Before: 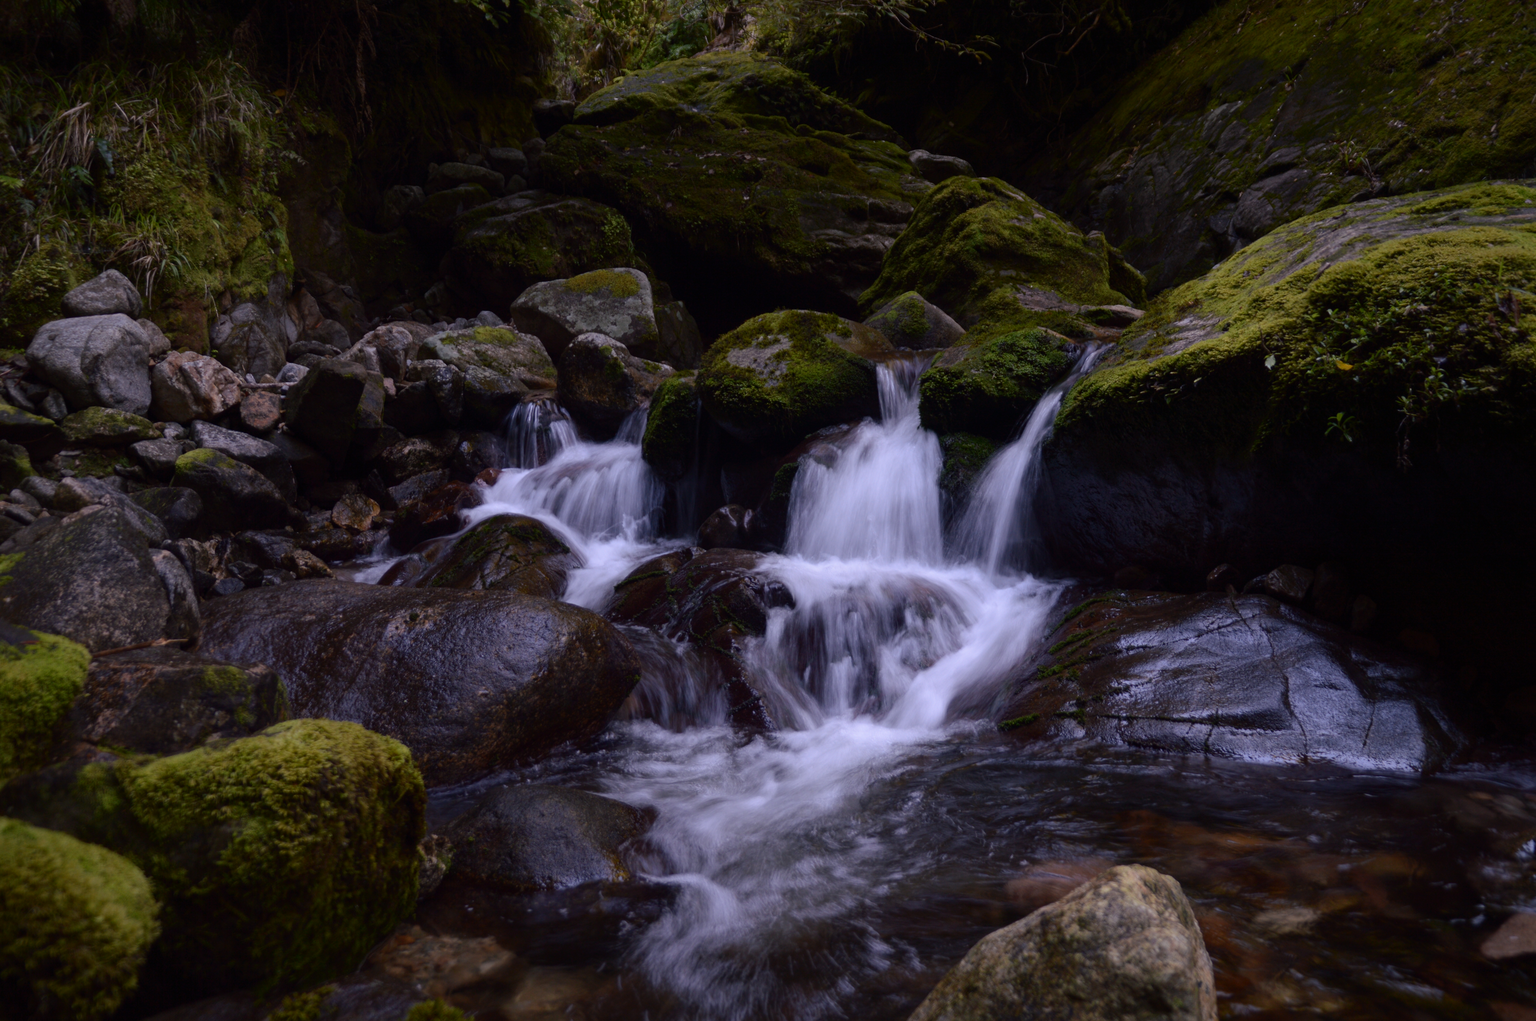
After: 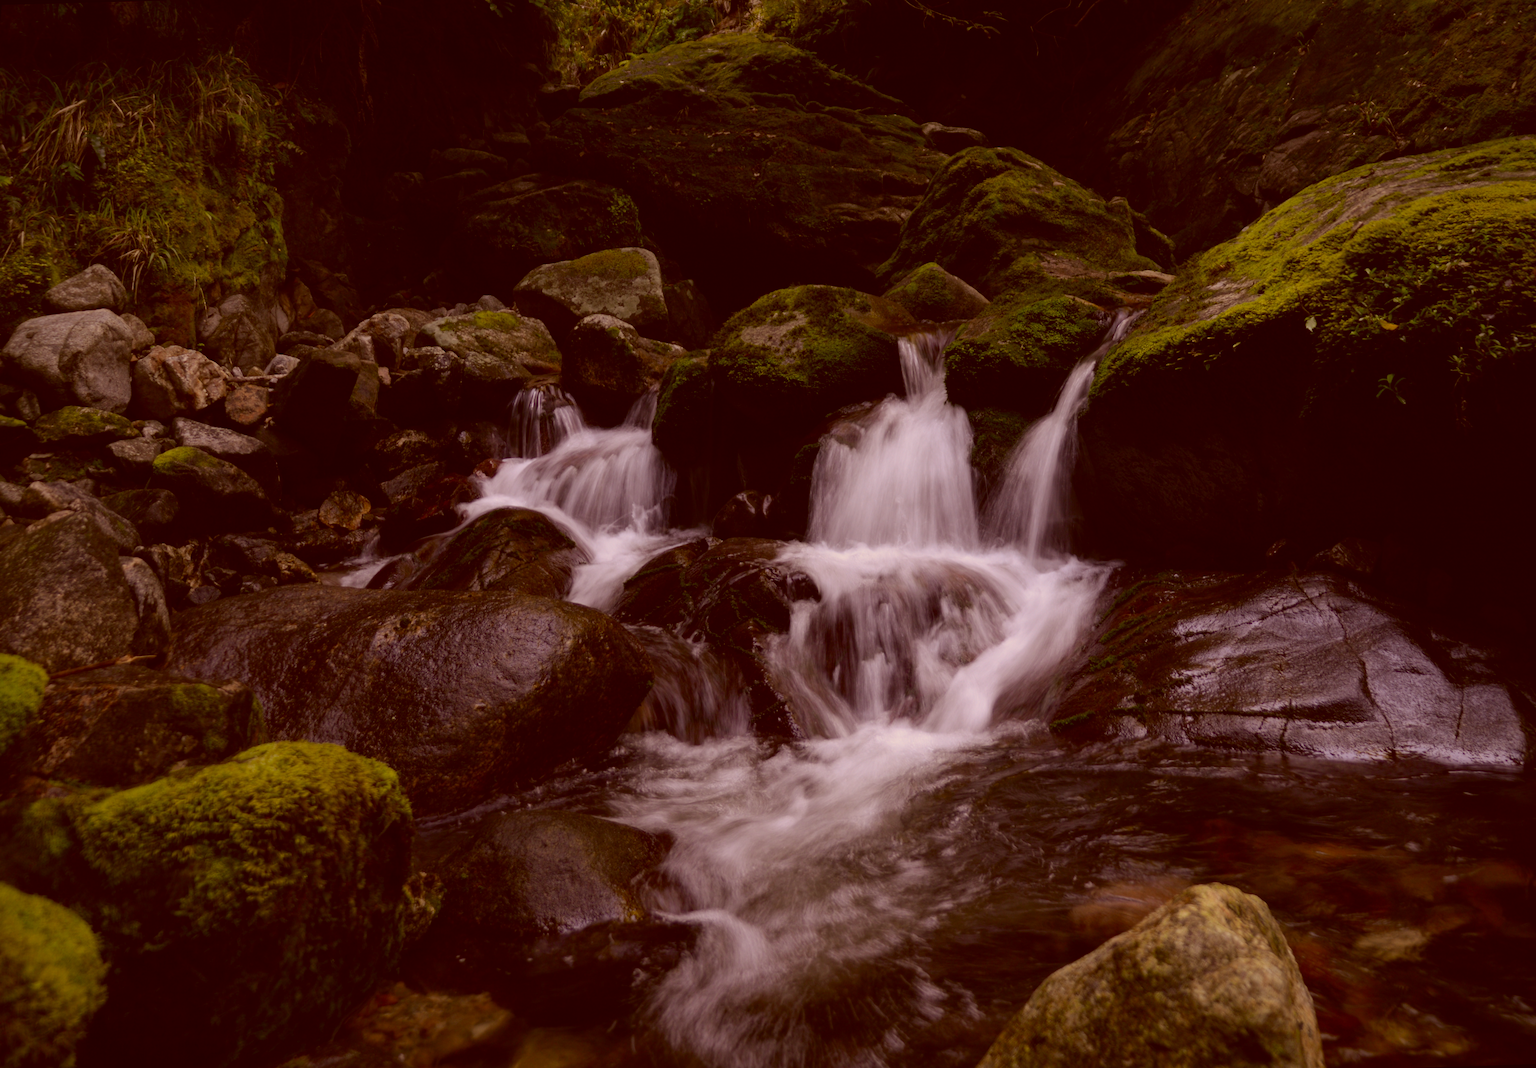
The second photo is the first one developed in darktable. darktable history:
rotate and perspective: rotation -1.68°, lens shift (vertical) -0.146, crop left 0.049, crop right 0.912, crop top 0.032, crop bottom 0.96
color correction: highlights a* 1.12, highlights b* 24.26, shadows a* 15.58, shadows b* 24.26
